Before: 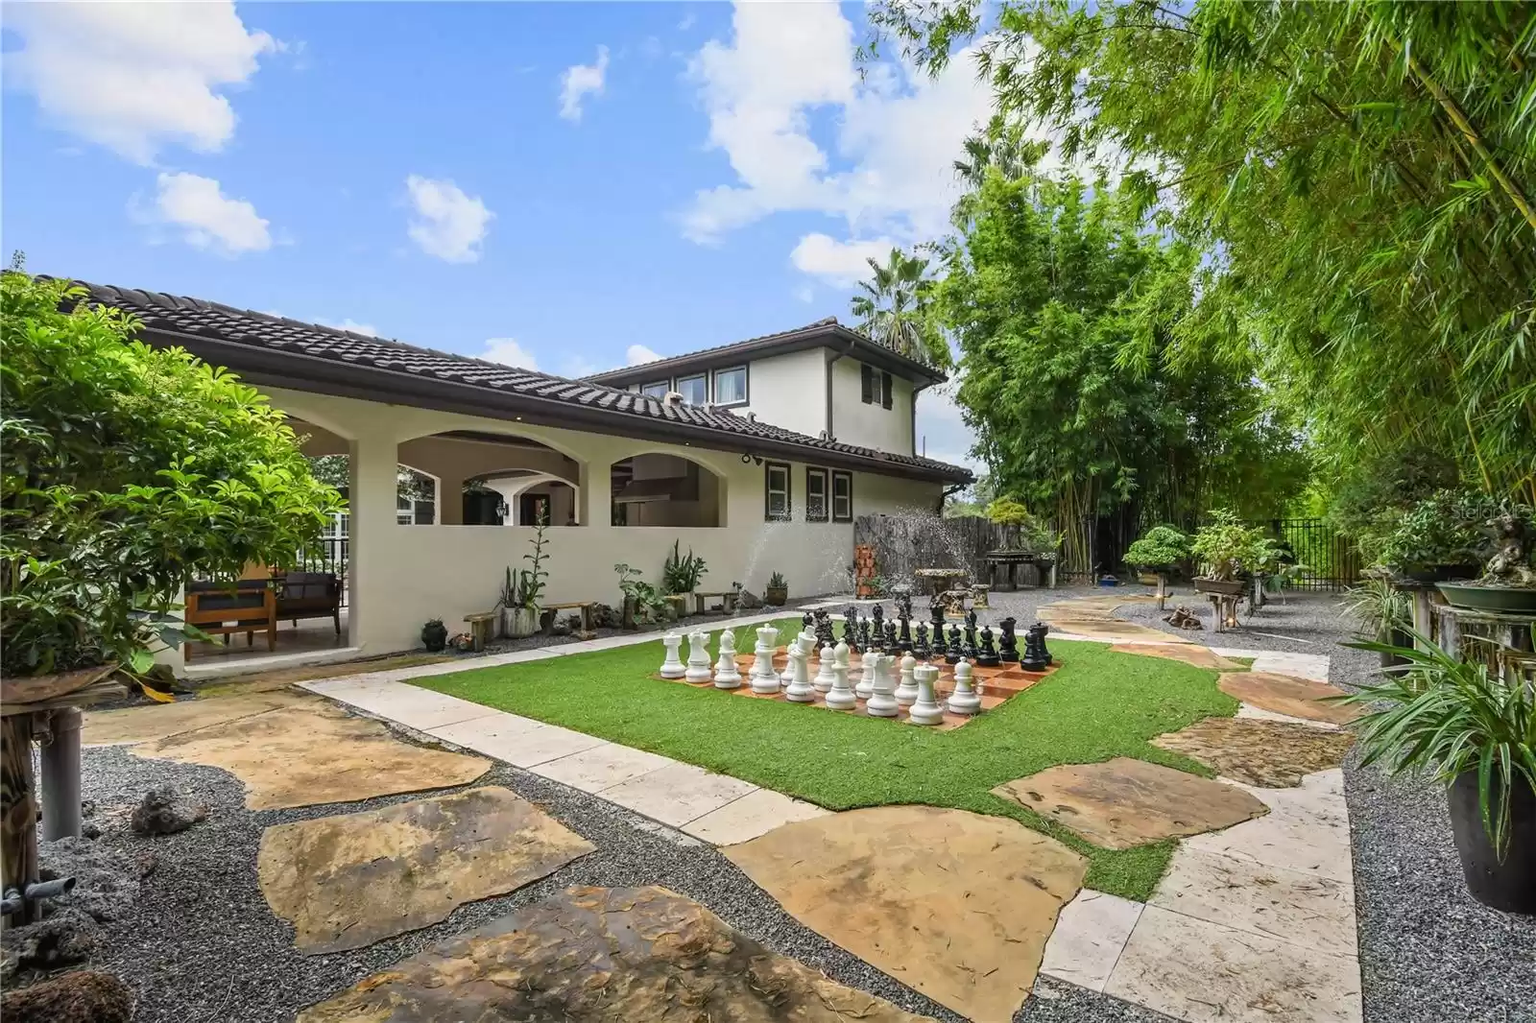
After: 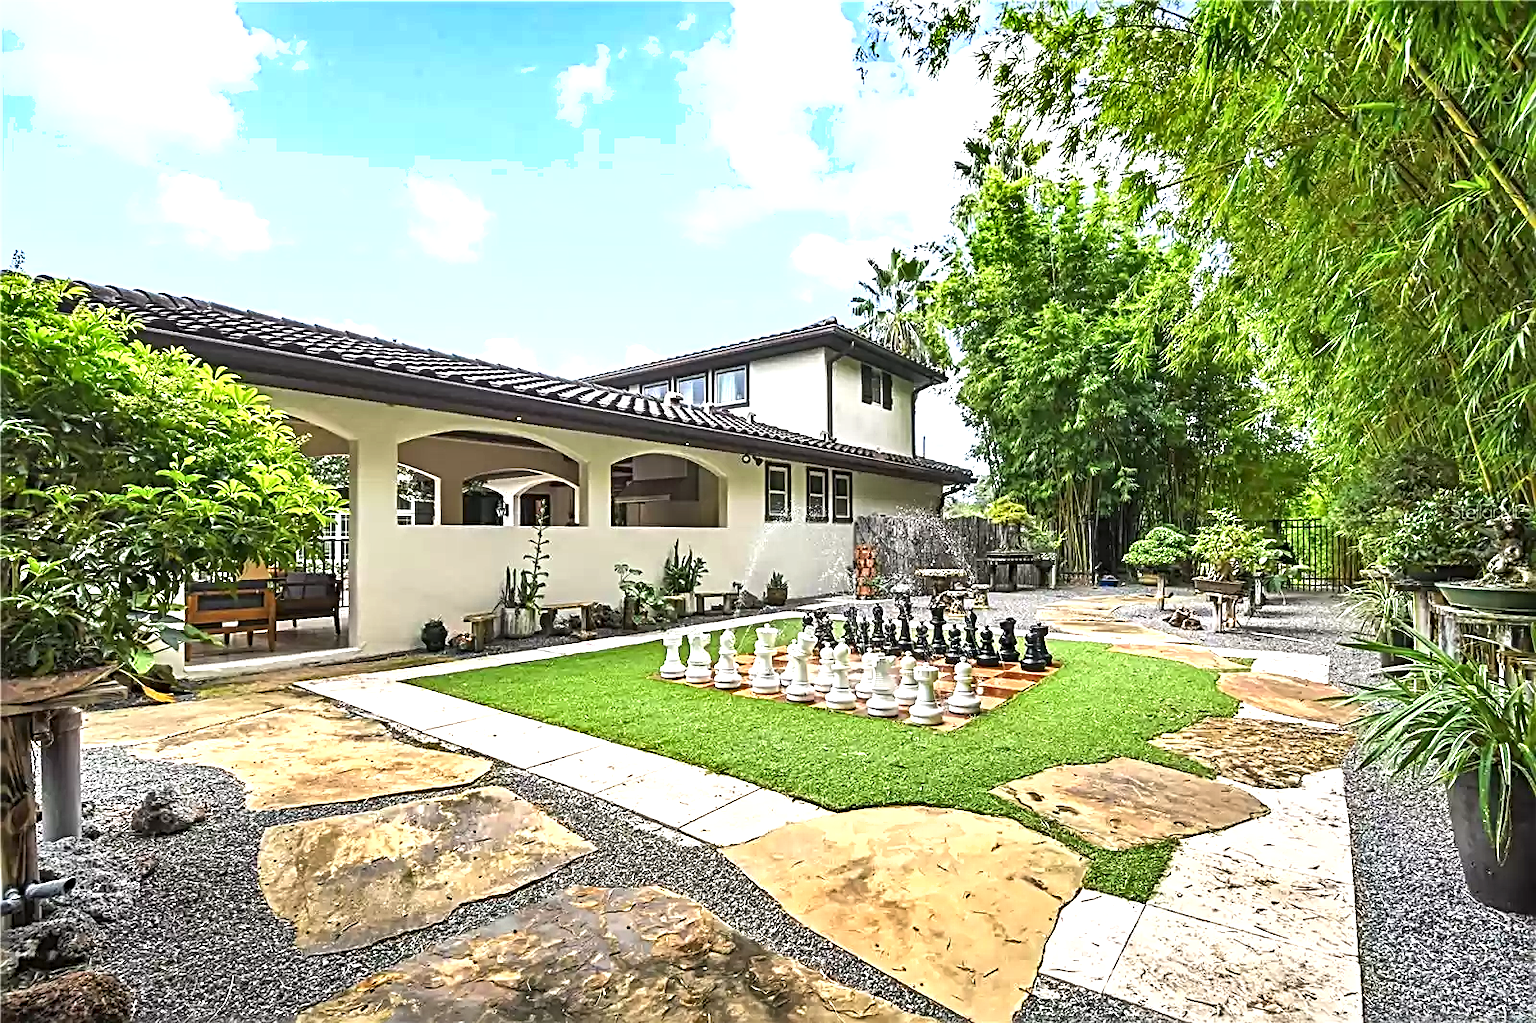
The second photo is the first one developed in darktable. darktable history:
exposure: black level correction 0, exposure 1.1 EV, compensate highlight preservation false
sharpen: radius 3.025, amount 0.757
shadows and highlights: shadows 49, highlights -41, soften with gaussian
